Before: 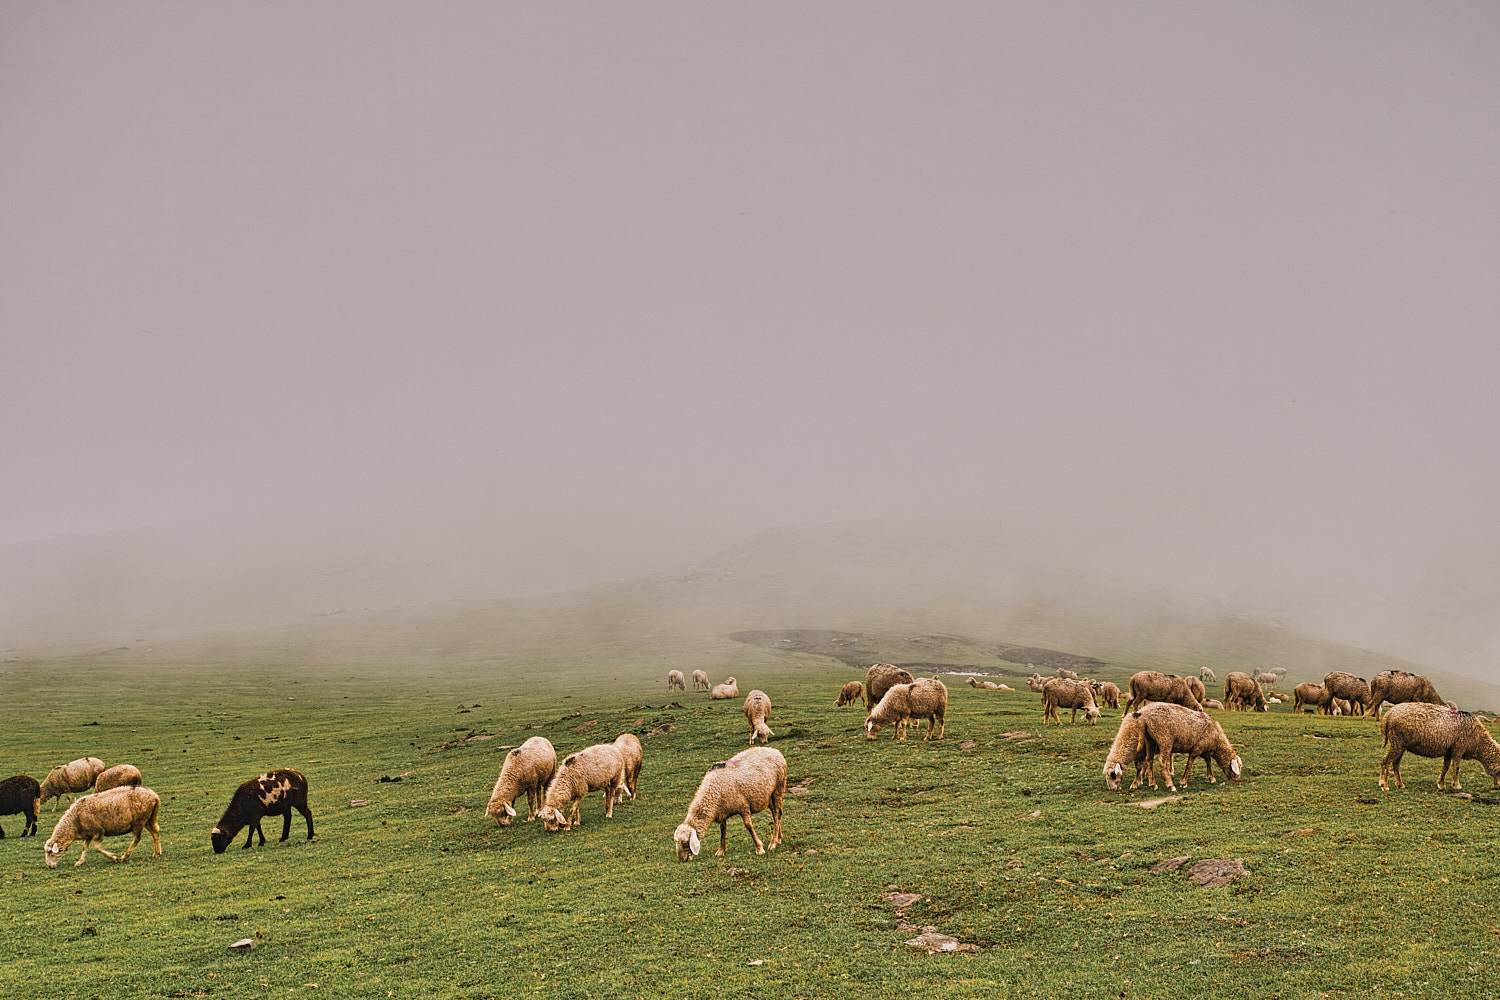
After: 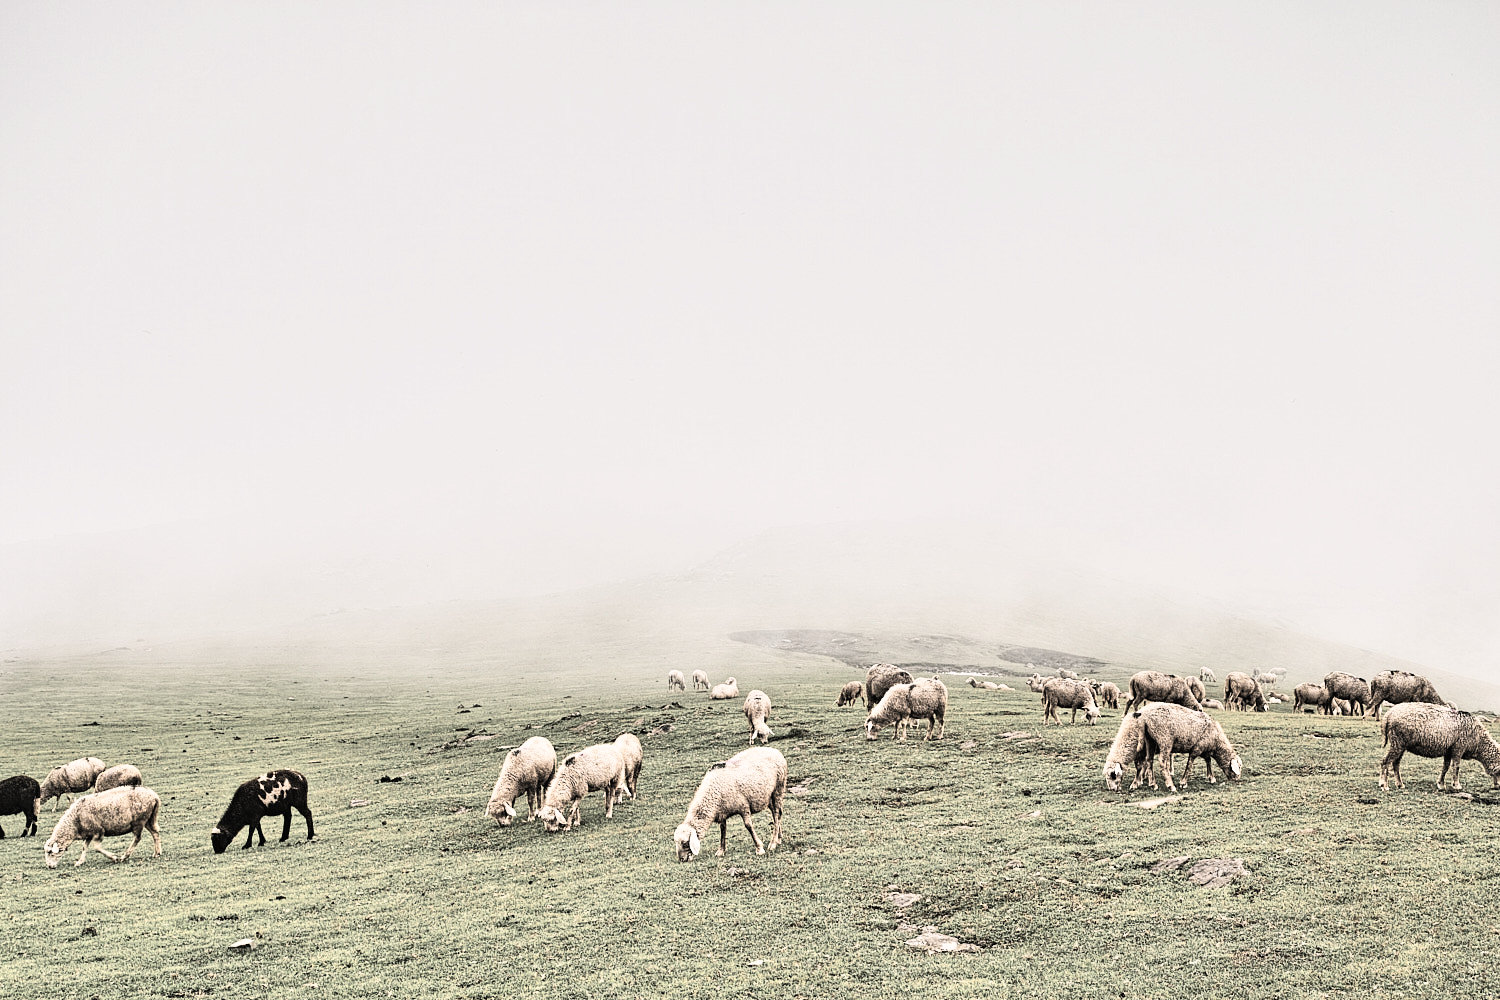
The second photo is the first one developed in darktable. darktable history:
base curve: curves: ch0 [(0, 0) (0.007, 0.004) (0.027, 0.03) (0.046, 0.07) (0.207, 0.54) (0.442, 0.872) (0.673, 0.972) (1, 1)]
color zones: curves: ch1 [(0.238, 0.163) (0.476, 0.2) (0.733, 0.322) (0.848, 0.134)]
